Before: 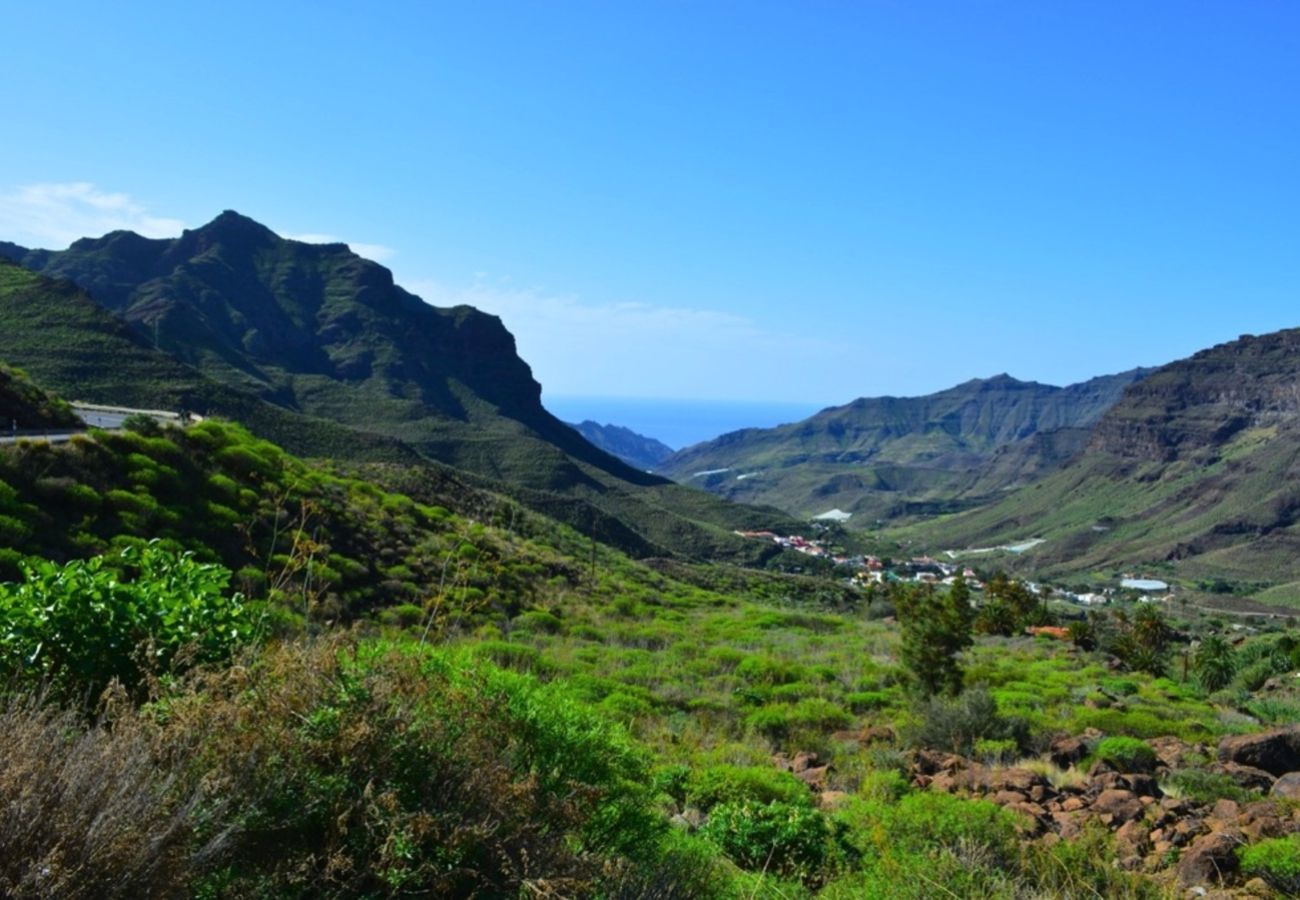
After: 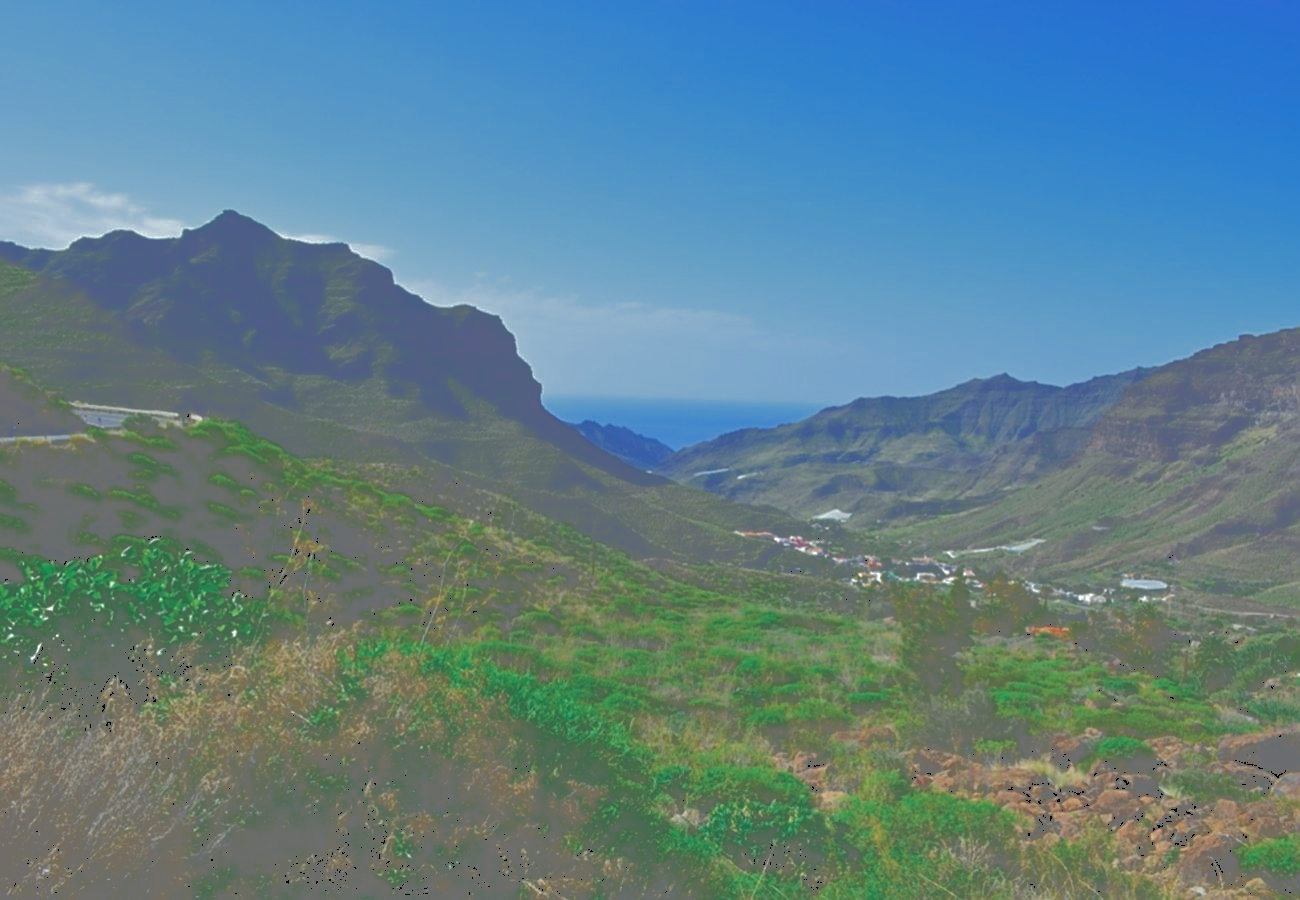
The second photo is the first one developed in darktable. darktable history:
sharpen: amount 0.499
color zones: curves: ch0 [(0, 0.5) (0.125, 0.4) (0.25, 0.5) (0.375, 0.4) (0.5, 0.4) (0.625, 0.35) (0.75, 0.35) (0.875, 0.5)]; ch1 [(0, 0.35) (0.125, 0.45) (0.25, 0.35) (0.375, 0.35) (0.5, 0.35) (0.625, 0.35) (0.75, 0.45) (0.875, 0.35)]; ch2 [(0, 0.6) (0.125, 0.5) (0.25, 0.5) (0.375, 0.6) (0.5, 0.6) (0.625, 0.5) (0.75, 0.5) (0.875, 0.5)]
tone curve: curves: ch0 [(0, 0) (0.003, 0.464) (0.011, 0.464) (0.025, 0.464) (0.044, 0.464) (0.069, 0.464) (0.1, 0.463) (0.136, 0.463) (0.177, 0.464) (0.224, 0.469) (0.277, 0.482) (0.335, 0.501) (0.399, 0.53) (0.468, 0.567) (0.543, 0.61) (0.623, 0.663) (0.709, 0.718) (0.801, 0.779) (0.898, 0.842) (1, 1)], color space Lab, independent channels, preserve colors none
